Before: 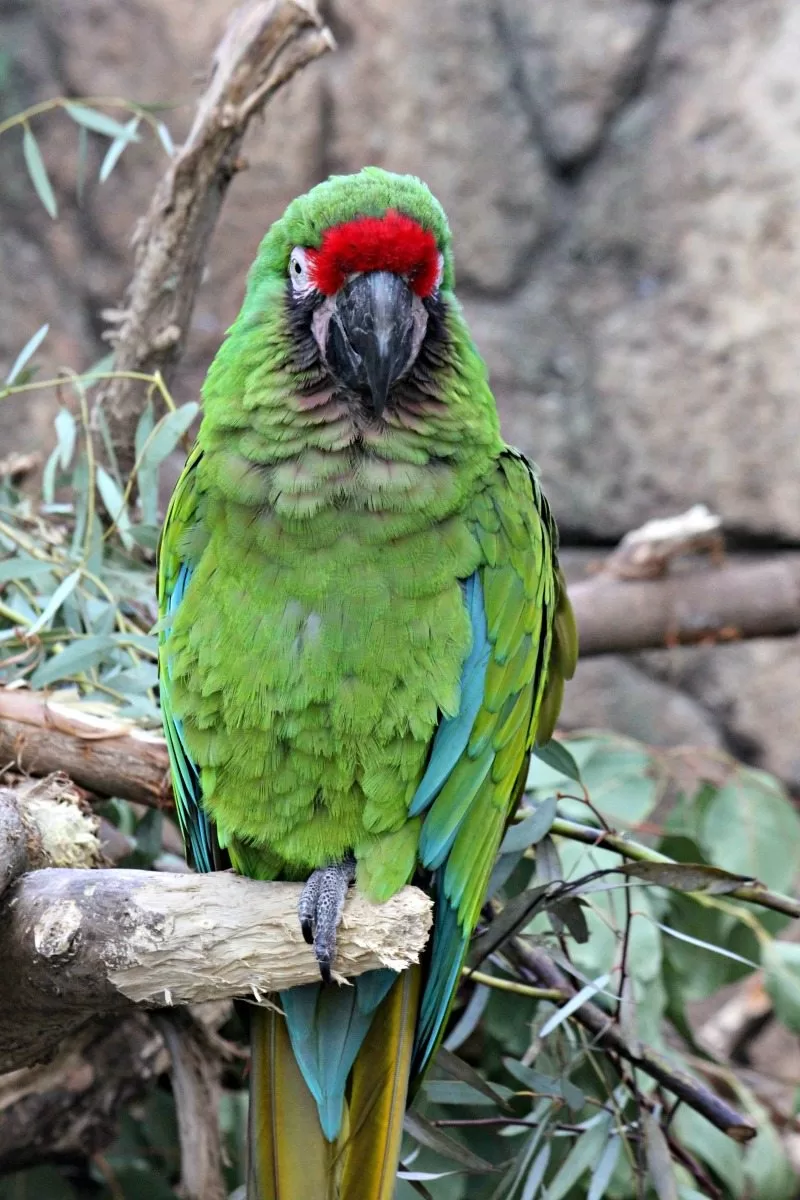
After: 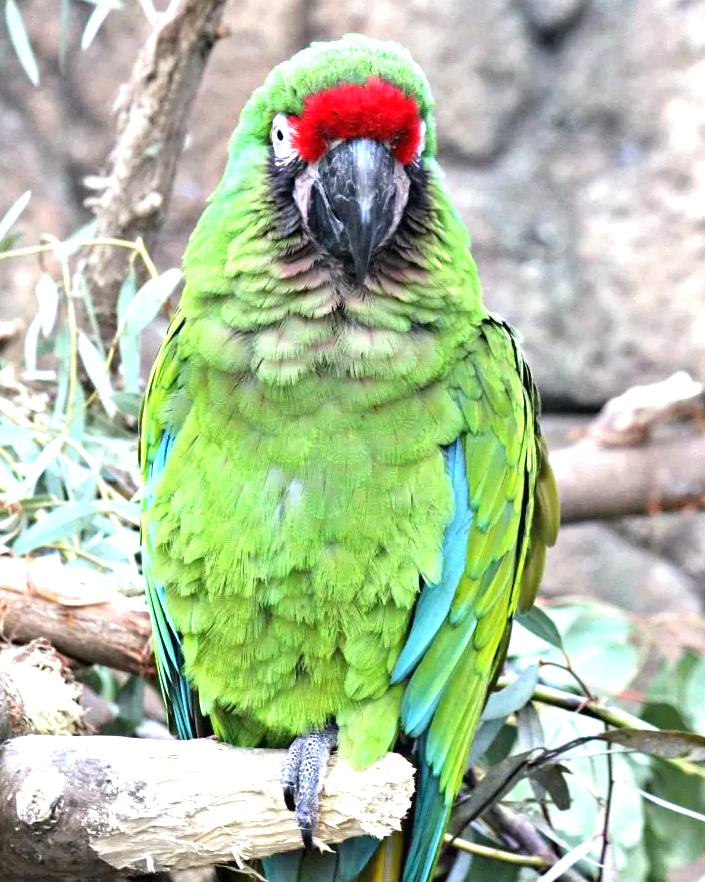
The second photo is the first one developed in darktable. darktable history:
exposure: black level correction 0, exposure 1.096 EV, compensate highlight preservation false
crop and rotate: left 2.319%, top 11.088%, right 9.553%, bottom 15.382%
